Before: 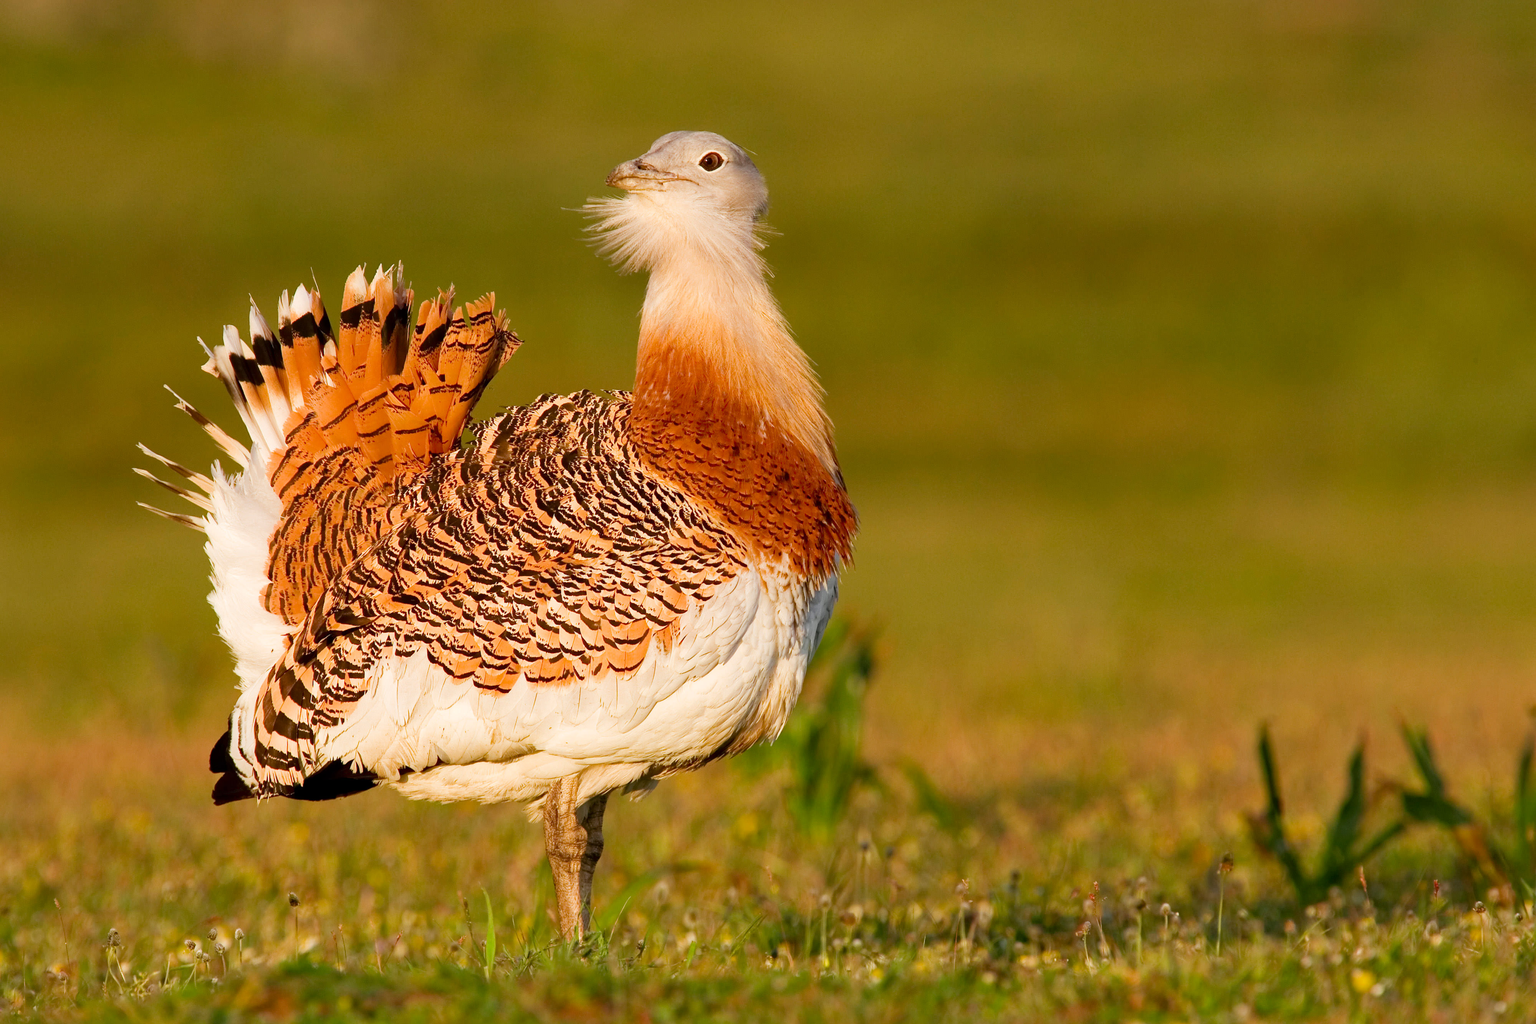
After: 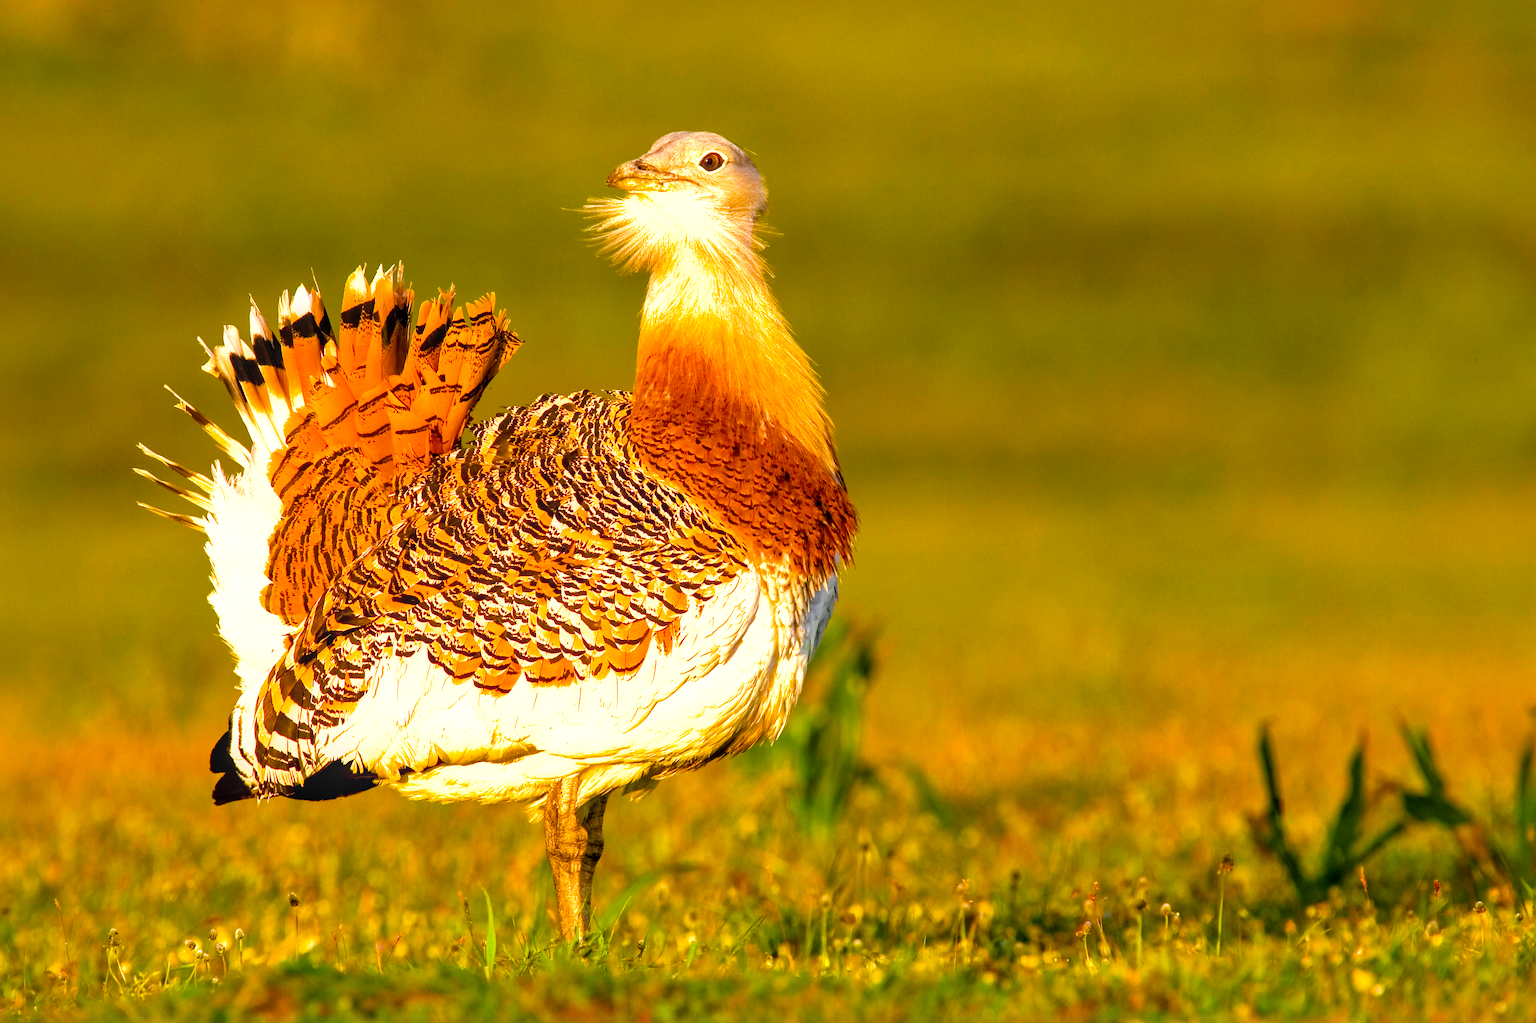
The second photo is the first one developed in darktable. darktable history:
local contrast: on, module defaults
shadows and highlights: on, module defaults
tone equalizer: -8 EV -0.774 EV, -7 EV -0.704 EV, -6 EV -0.631 EV, -5 EV -0.369 EV, -3 EV 0.403 EV, -2 EV 0.6 EV, -1 EV 0.685 EV, +0 EV 0.743 EV
color balance rgb: linear chroma grading › global chroma 15.018%, perceptual saturation grading › global saturation 50.032%, global vibrance 20%
